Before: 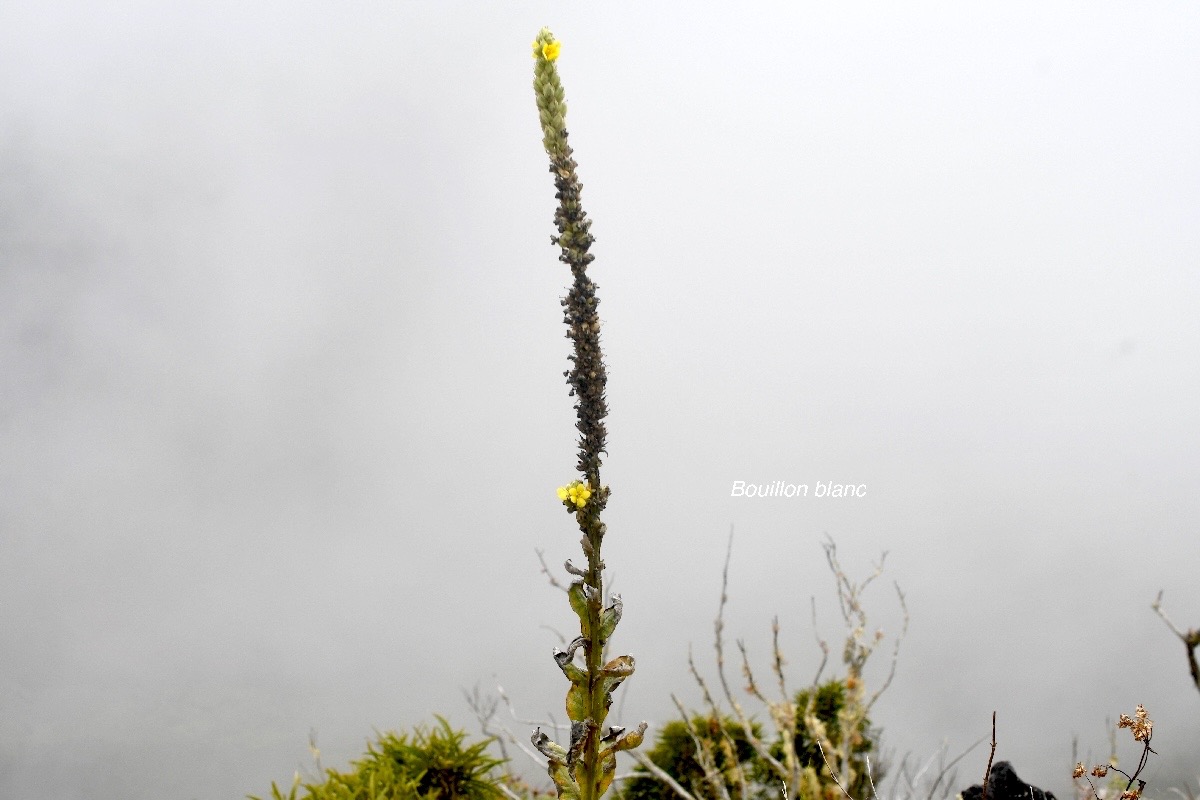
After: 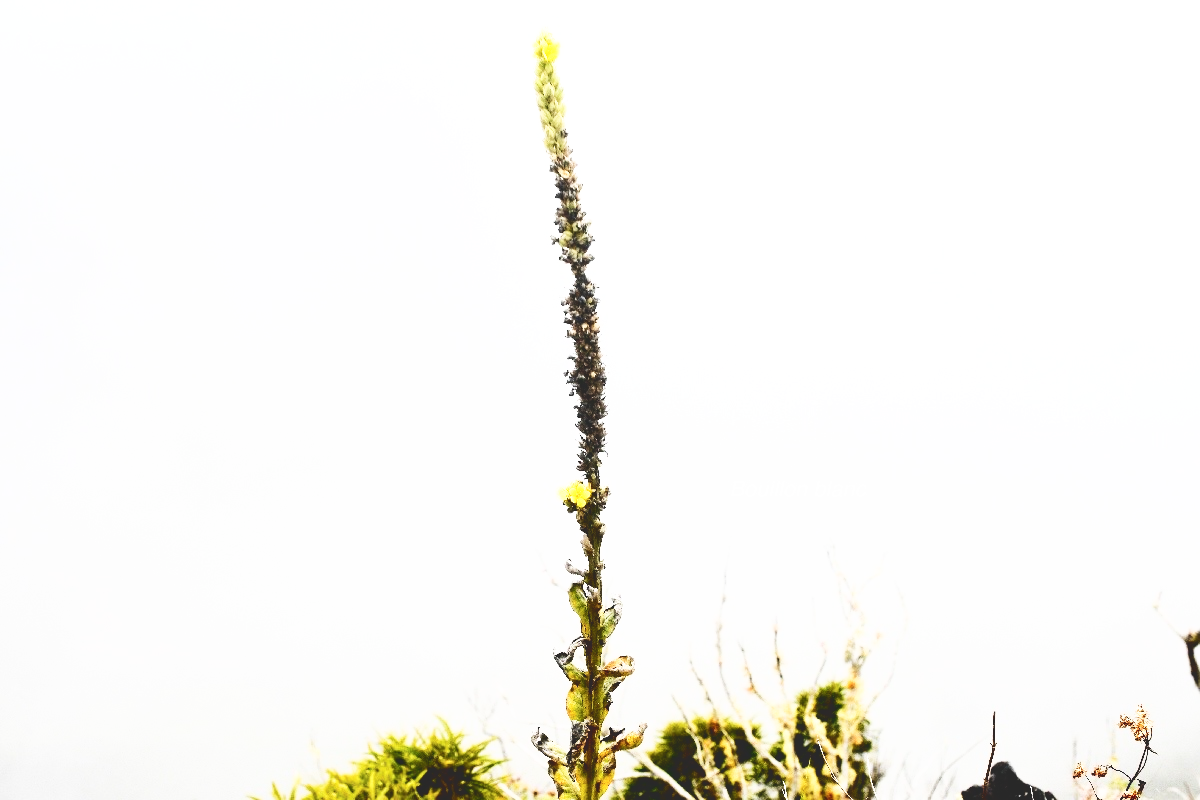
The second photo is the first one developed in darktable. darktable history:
tone curve: curves: ch0 [(0, 0) (0.003, 0.156) (0.011, 0.156) (0.025, 0.161) (0.044, 0.161) (0.069, 0.161) (0.1, 0.166) (0.136, 0.168) (0.177, 0.179) (0.224, 0.202) (0.277, 0.241) (0.335, 0.296) (0.399, 0.378) (0.468, 0.484) (0.543, 0.604) (0.623, 0.728) (0.709, 0.822) (0.801, 0.918) (0.898, 0.98) (1, 1)], color space Lab, independent channels, preserve colors none
exposure: black level correction -0.014, exposure -0.196 EV, compensate exposure bias true, compensate highlight preservation false
base curve: curves: ch0 [(0, 0) (0.007, 0.004) (0.027, 0.03) (0.046, 0.07) (0.207, 0.54) (0.442, 0.872) (0.673, 0.972) (1, 1)], preserve colors none
